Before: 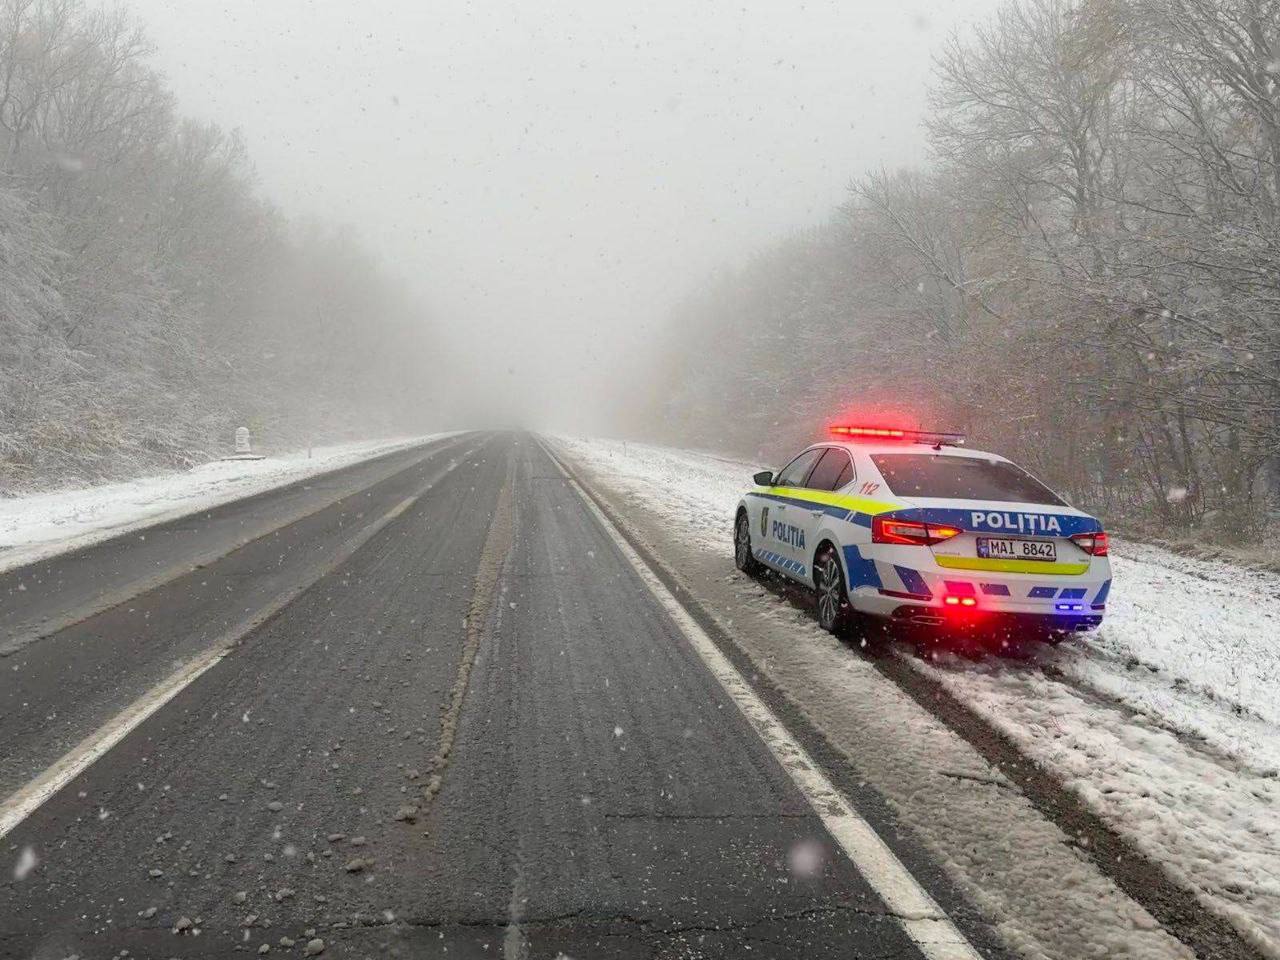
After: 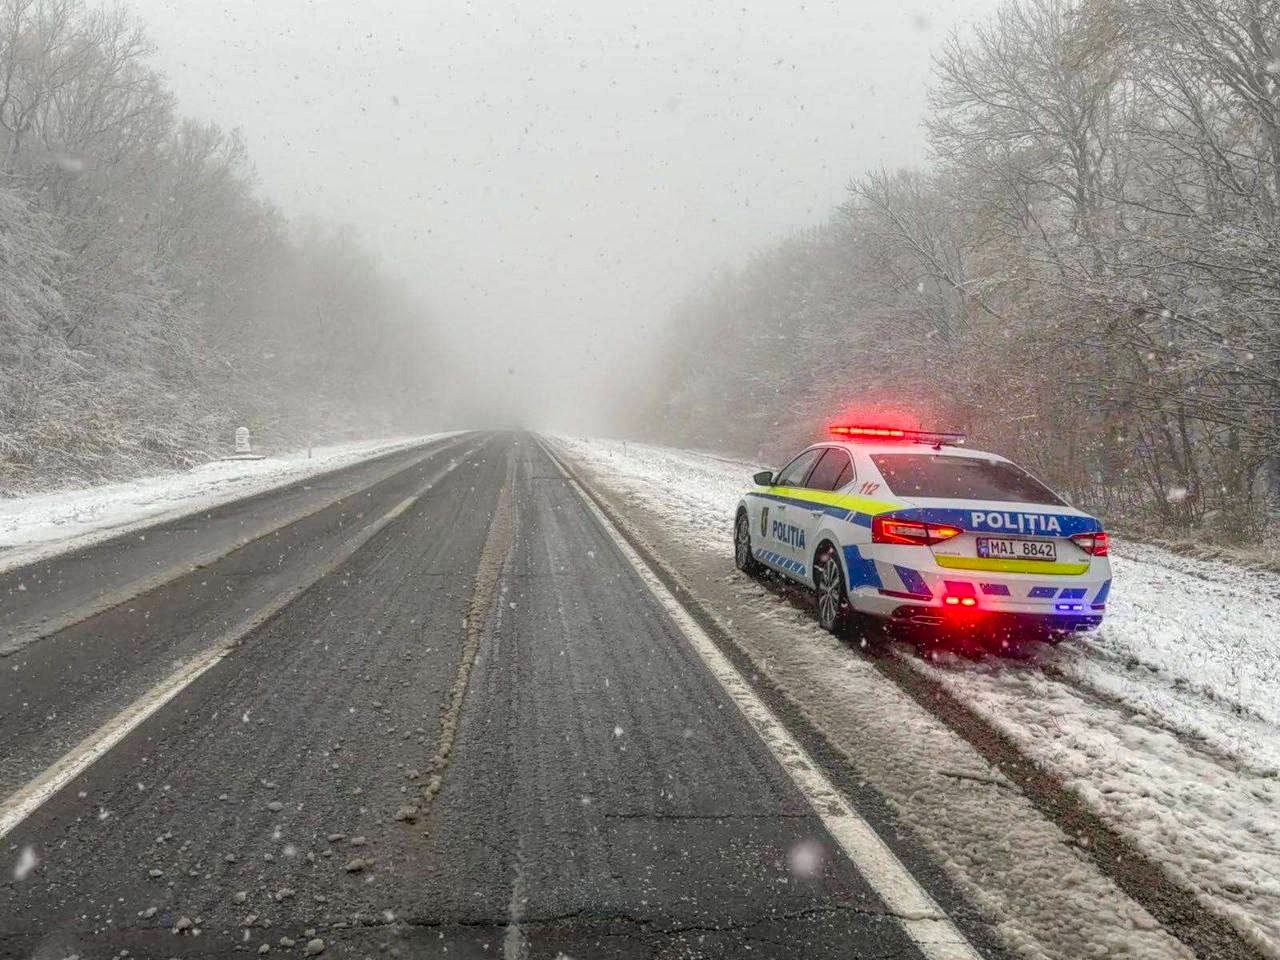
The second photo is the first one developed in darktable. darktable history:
local contrast: highlights 74%, shadows 55%, detail 176%, midtone range 0.207
color balance rgb: perceptual saturation grading › global saturation 20%, perceptual saturation grading › highlights -25%, perceptual saturation grading › shadows 25%
